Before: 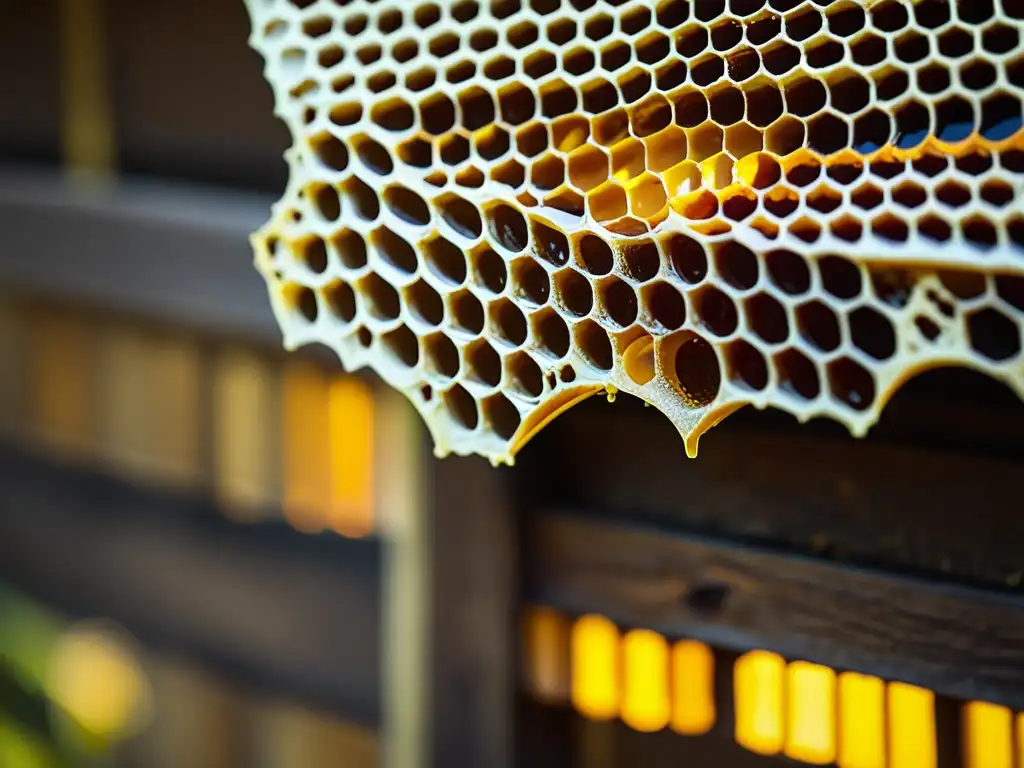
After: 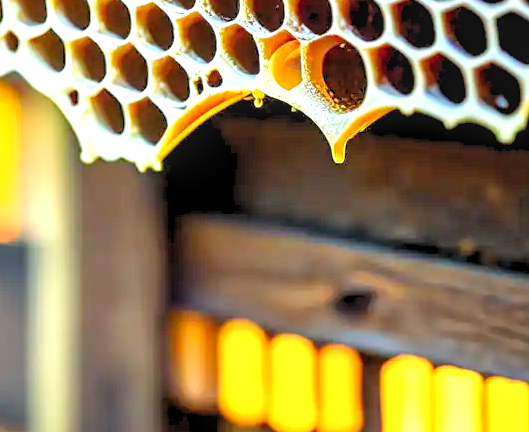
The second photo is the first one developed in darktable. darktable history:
crop: left 34.494%, top 38.517%, right 13.831%, bottom 5.121%
local contrast: detail 130%
levels: levels [0.072, 0.414, 0.976]
exposure: black level correction 0, exposure 0.897 EV, compensate highlight preservation false
